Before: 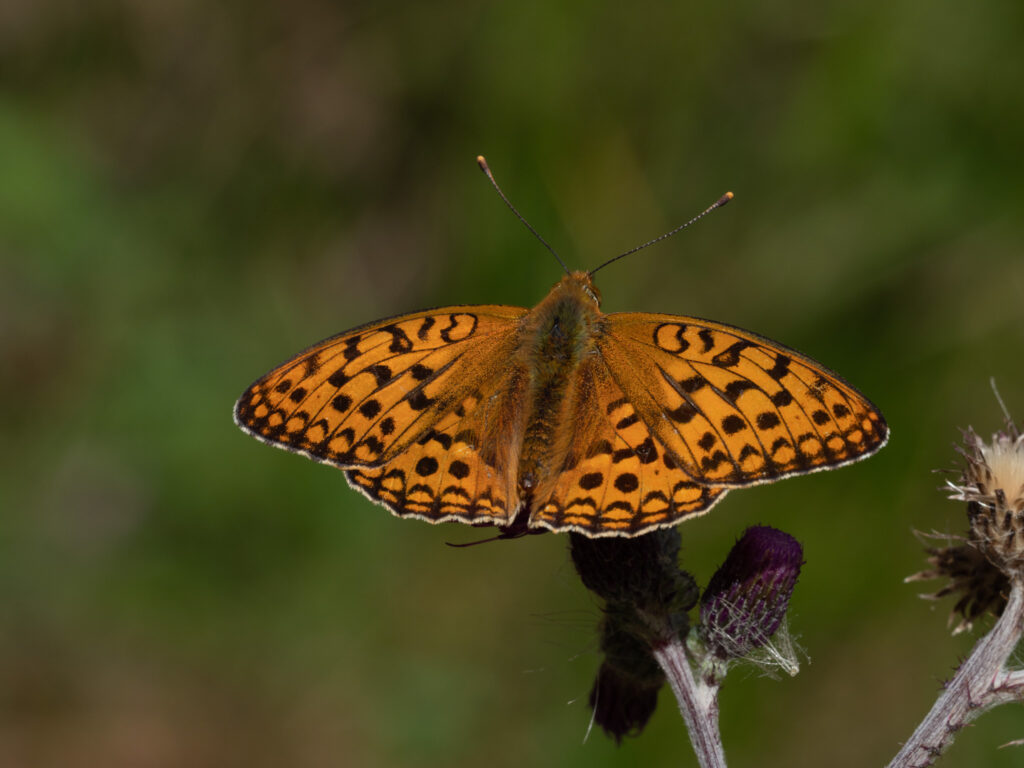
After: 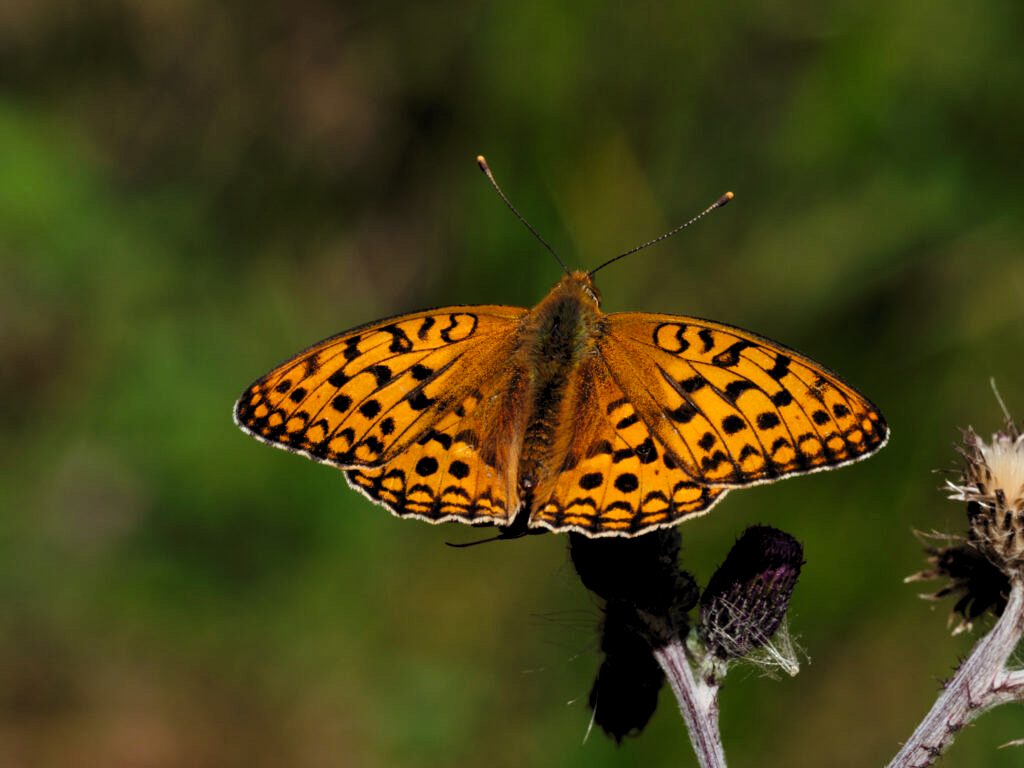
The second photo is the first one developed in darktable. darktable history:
rgb levels: levels [[0.01, 0.419, 0.839], [0, 0.5, 1], [0, 0.5, 1]]
tone curve: curves: ch0 [(0, 0) (0.003, 0.018) (0.011, 0.019) (0.025, 0.024) (0.044, 0.037) (0.069, 0.053) (0.1, 0.075) (0.136, 0.105) (0.177, 0.136) (0.224, 0.179) (0.277, 0.244) (0.335, 0.319) (0.399, 0.4) (0.468, 0.495) (0.543, 0.58) (0.623, 0.671) (0.709, 0.757) (0.801, 0.838) (0.898, 0.913) (1, 1)], preserve colors none
